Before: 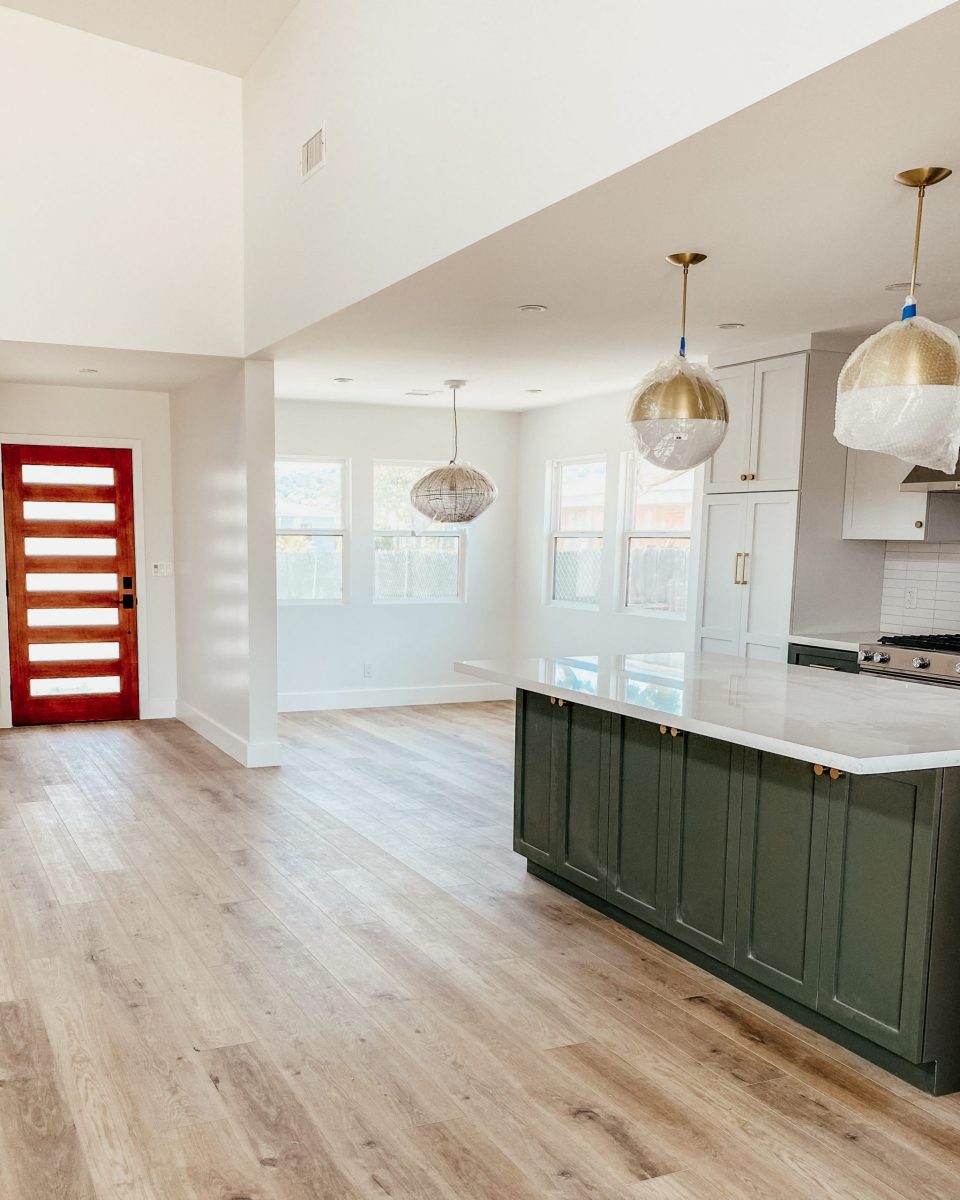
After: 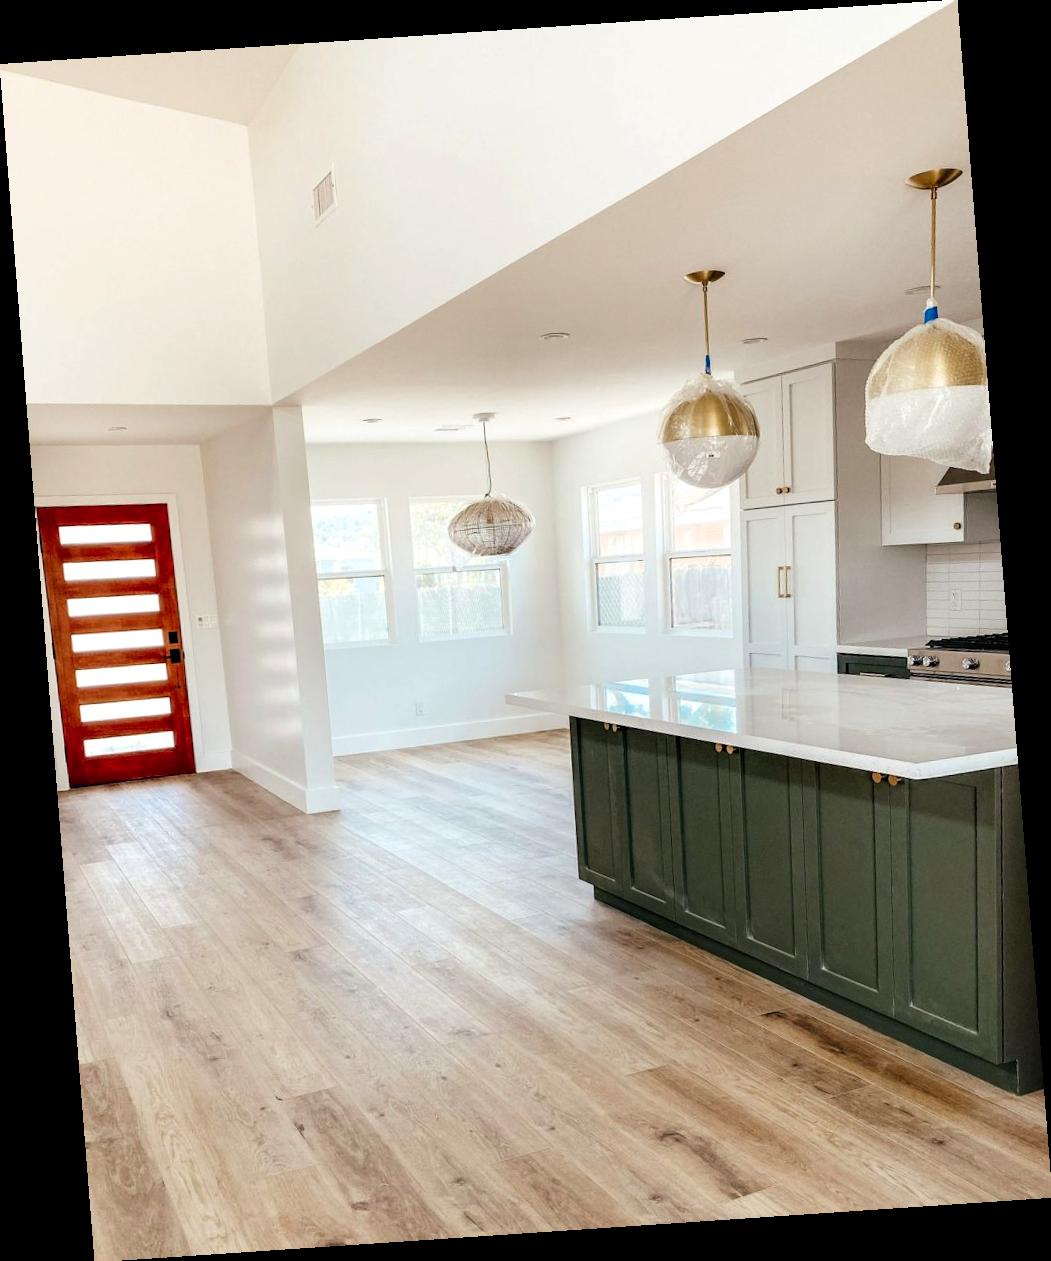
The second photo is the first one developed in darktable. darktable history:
color balance: contrast 8.5%, output saturation 105%
rotate and perspective: rotation -4.2°, shear 0.006, automatic cropping off
